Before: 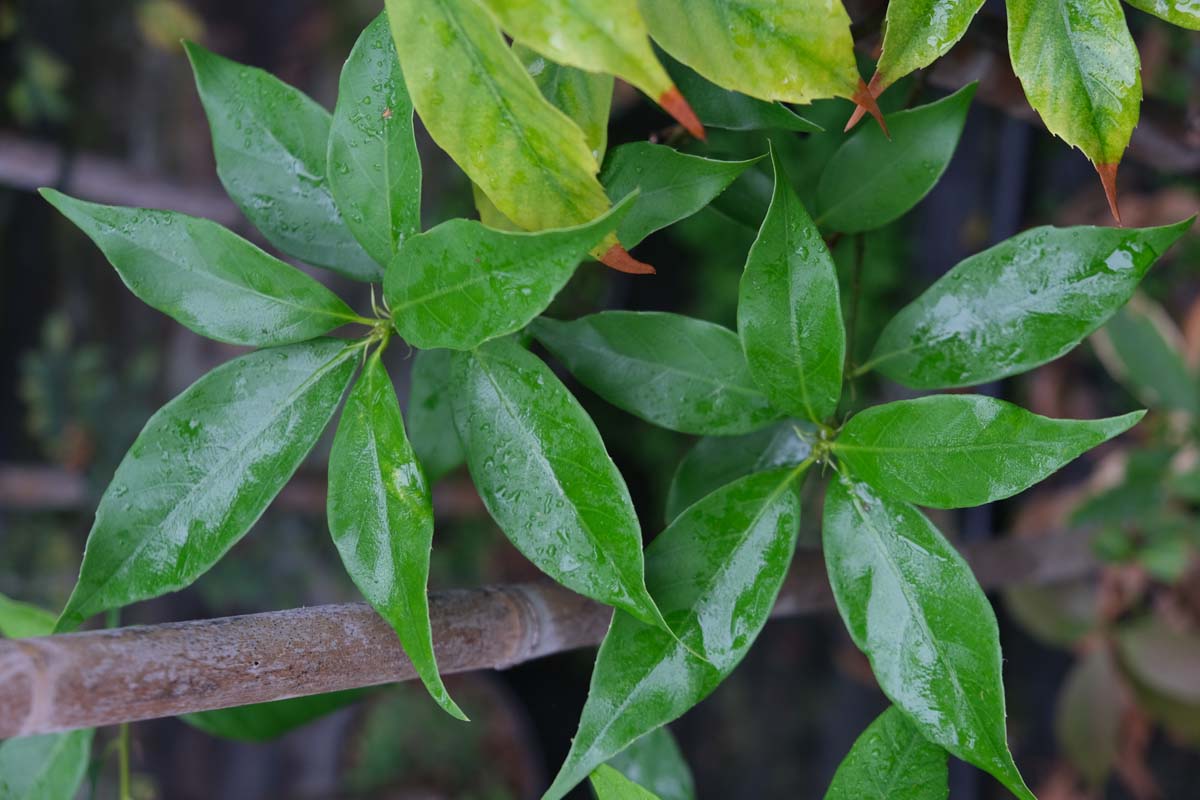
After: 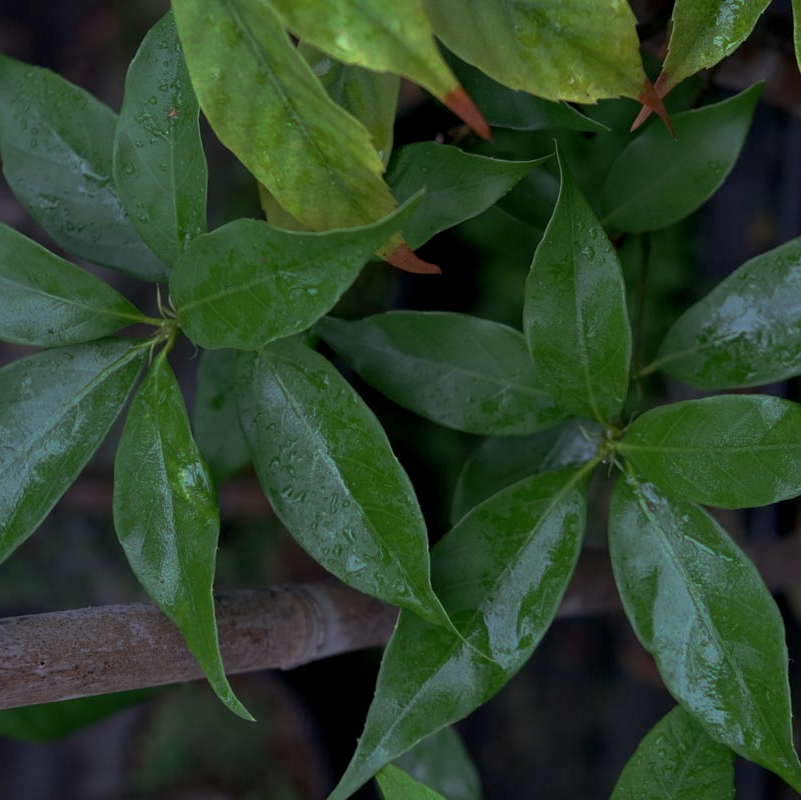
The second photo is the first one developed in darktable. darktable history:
crop and rotate: left 17.843%, right 15.332%
local contrast: on, module defaults
base curve: curves: ch0 [(0, 0) (0.564, 0.291) (0.802, 0.731) (1, 1)], preserve colors none
